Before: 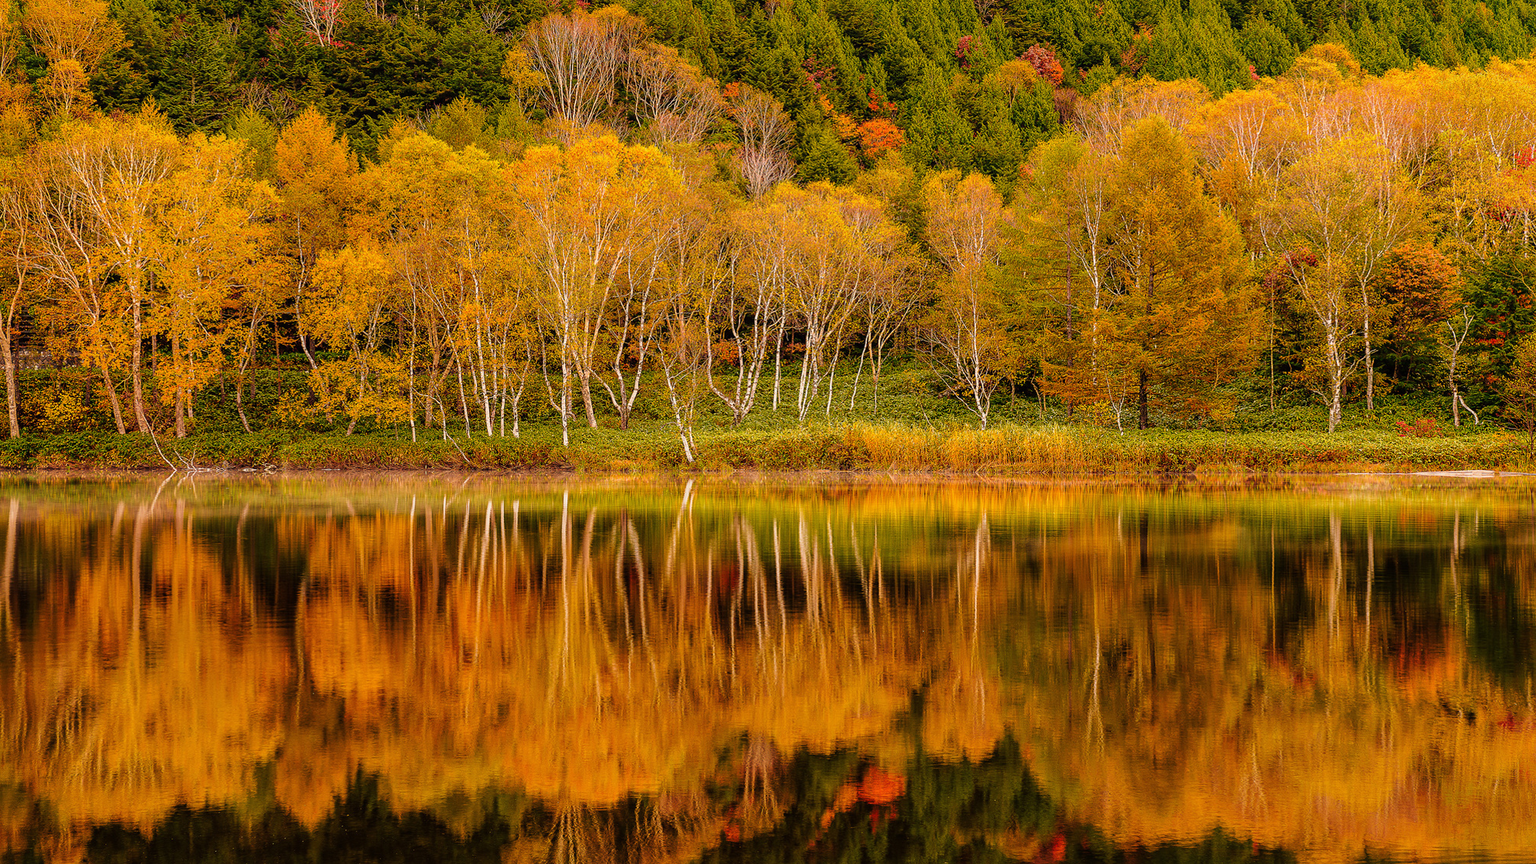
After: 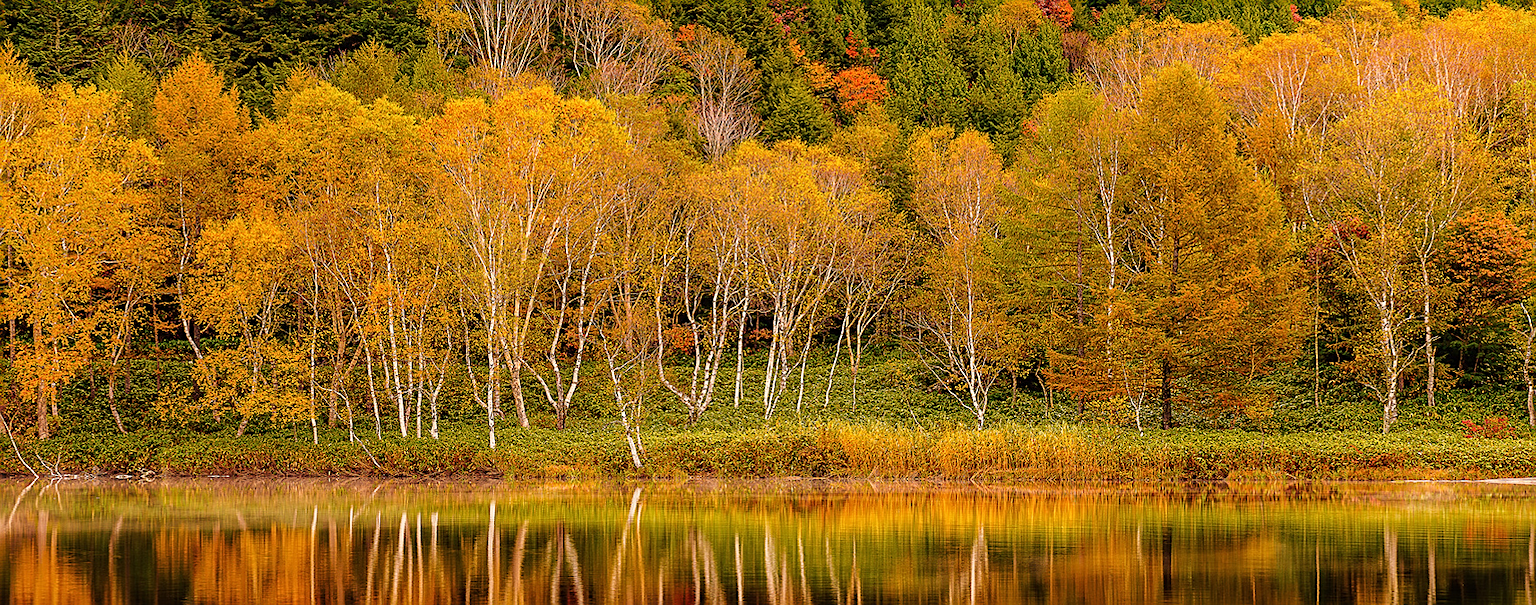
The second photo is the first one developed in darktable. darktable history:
sharpen: on, module defaults
crop and rotate: left 9.353%, top 7.124%, right 4.92%, bottom 32.733%
